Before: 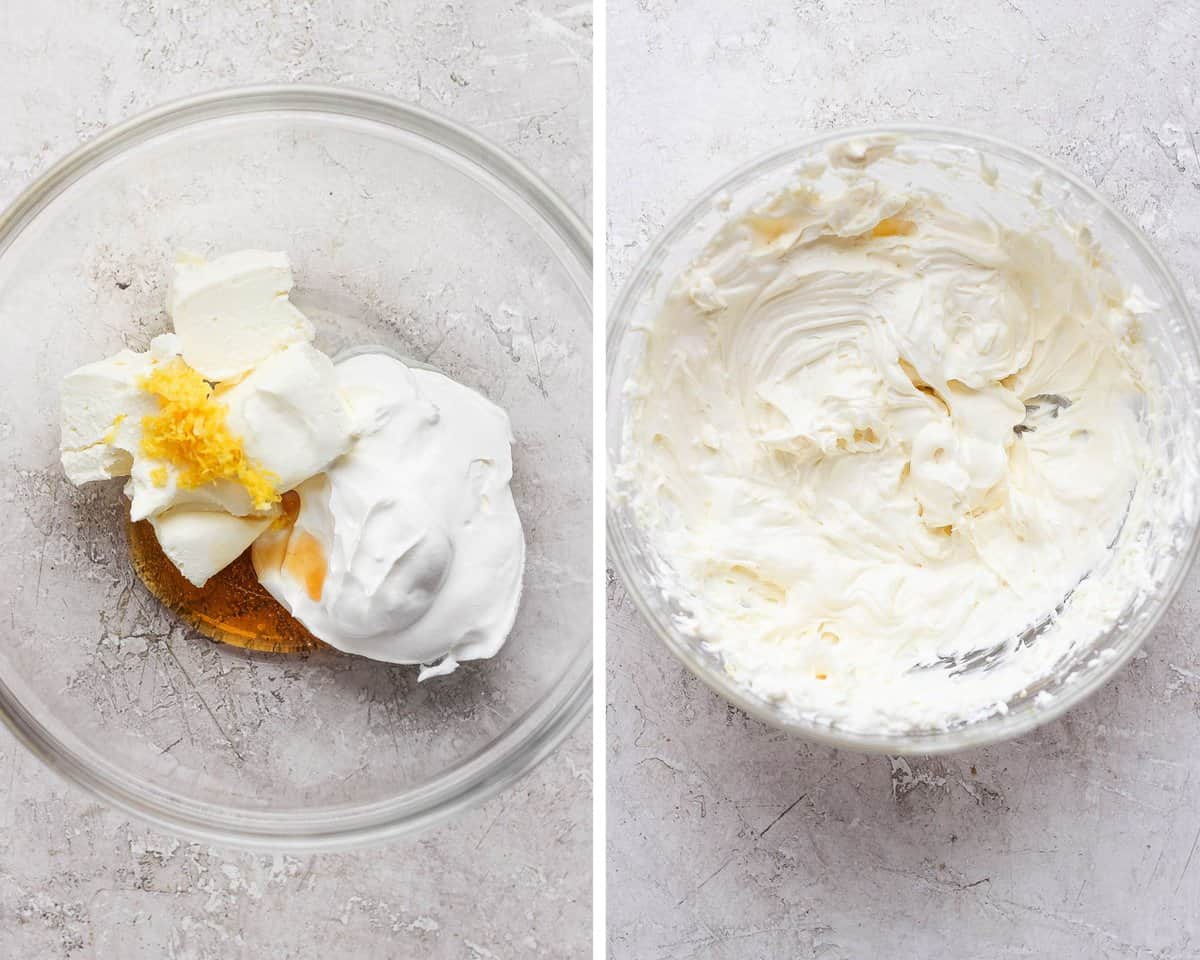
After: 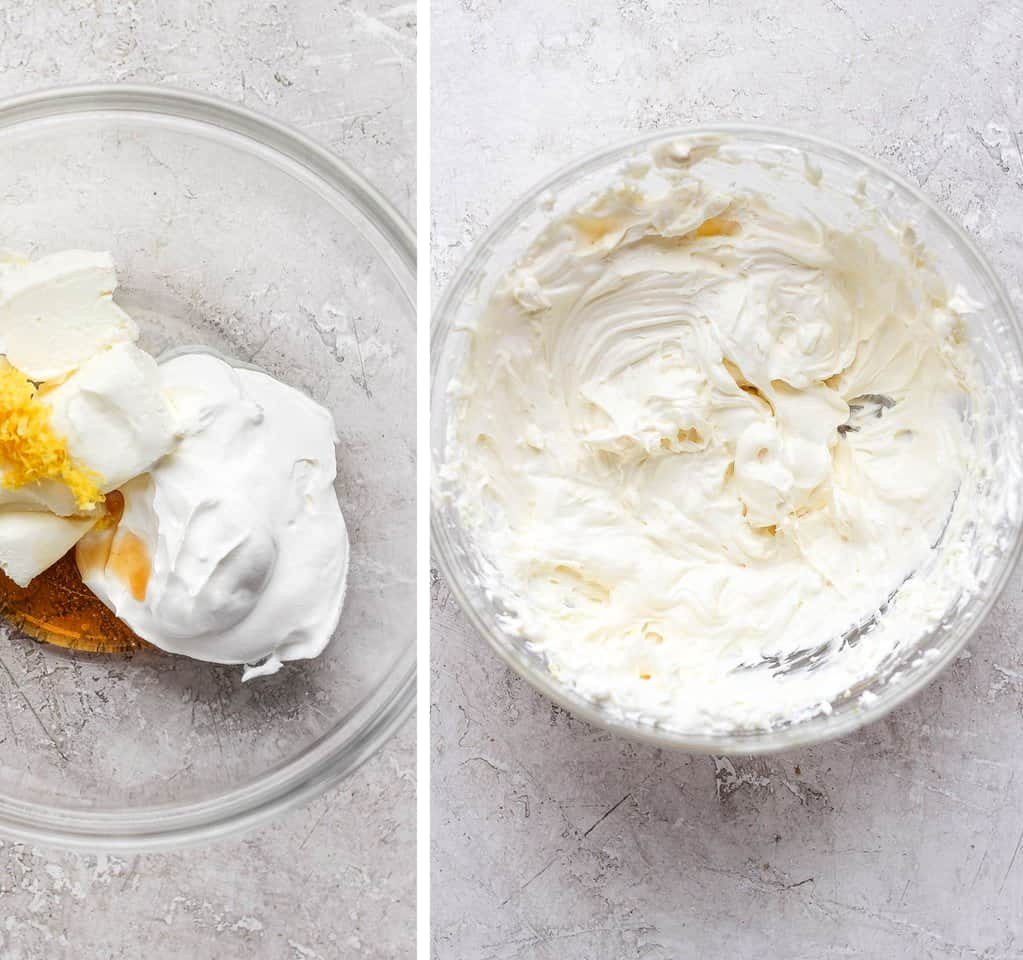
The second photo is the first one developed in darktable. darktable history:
crop and rotate: left 14.685%
local contrast: highlights 105%, shadows 100%, detail 120%, midtone range 0.2
